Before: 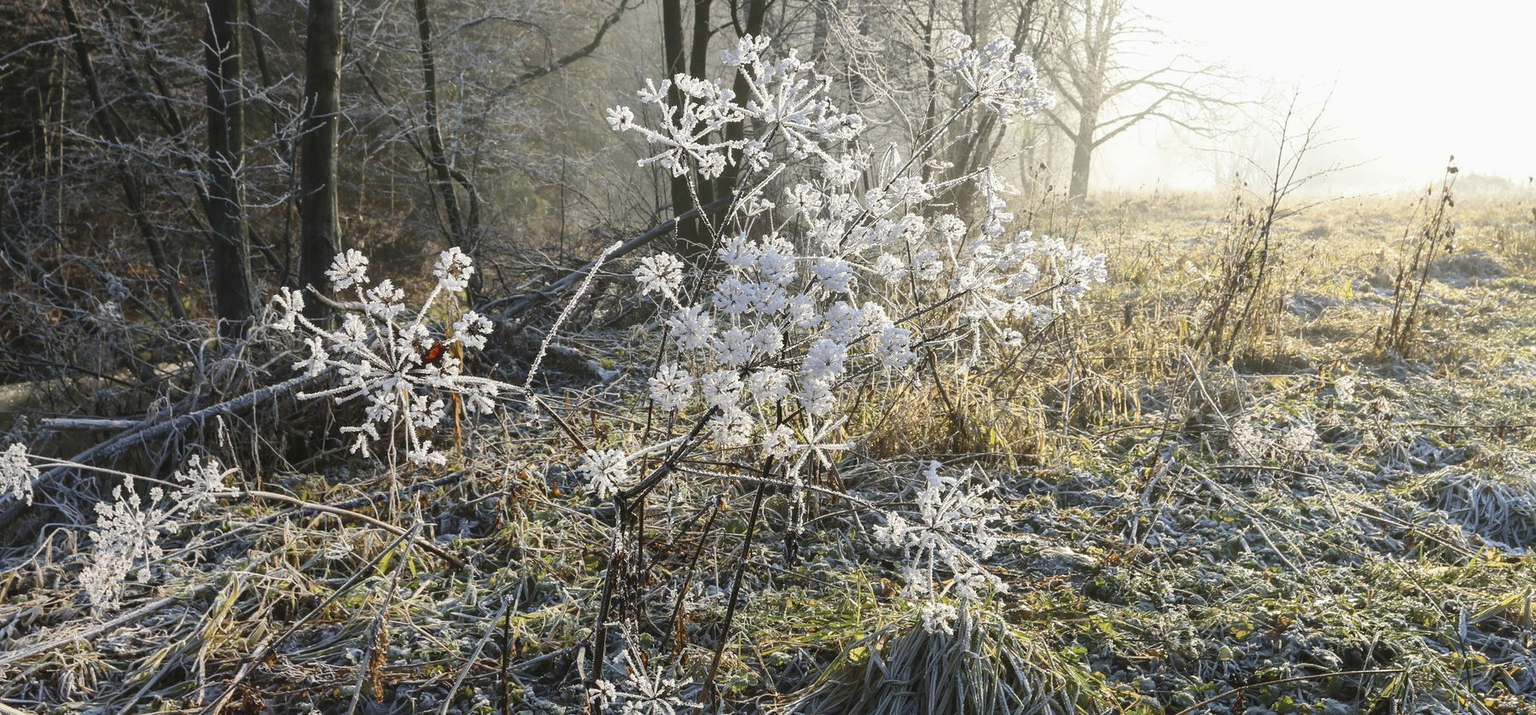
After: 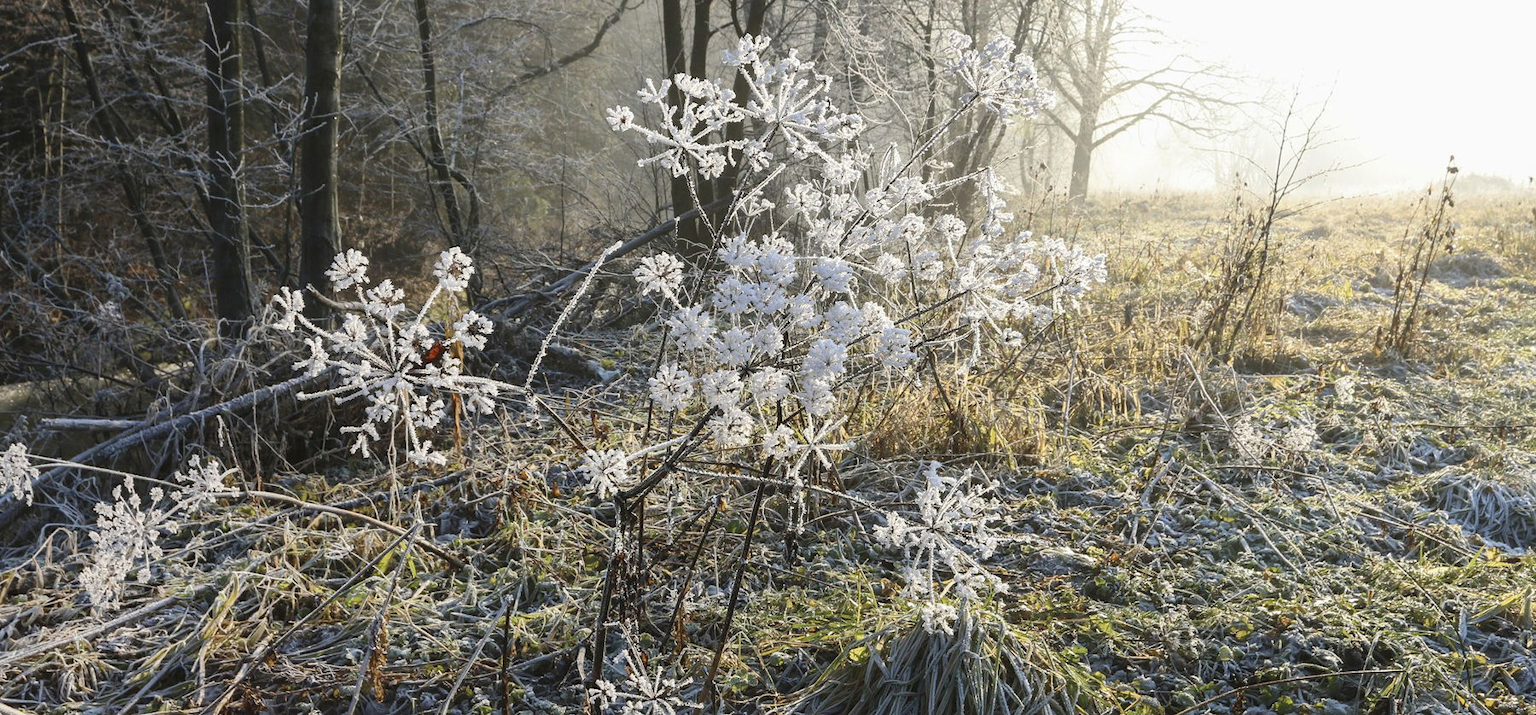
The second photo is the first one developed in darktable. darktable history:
color zones: curves: ch0 [(0.068, 0.464) (0.25, 0.5) (0.48, 0.508) (0.75, 0.536) (0.886, 0.476) (0.967, 0.456)]; ch1 [(0.066, 0.456) (0.25, 0.5) (0.616, 0.508) (0.746, 0.56) (0.934, 0.444)]
